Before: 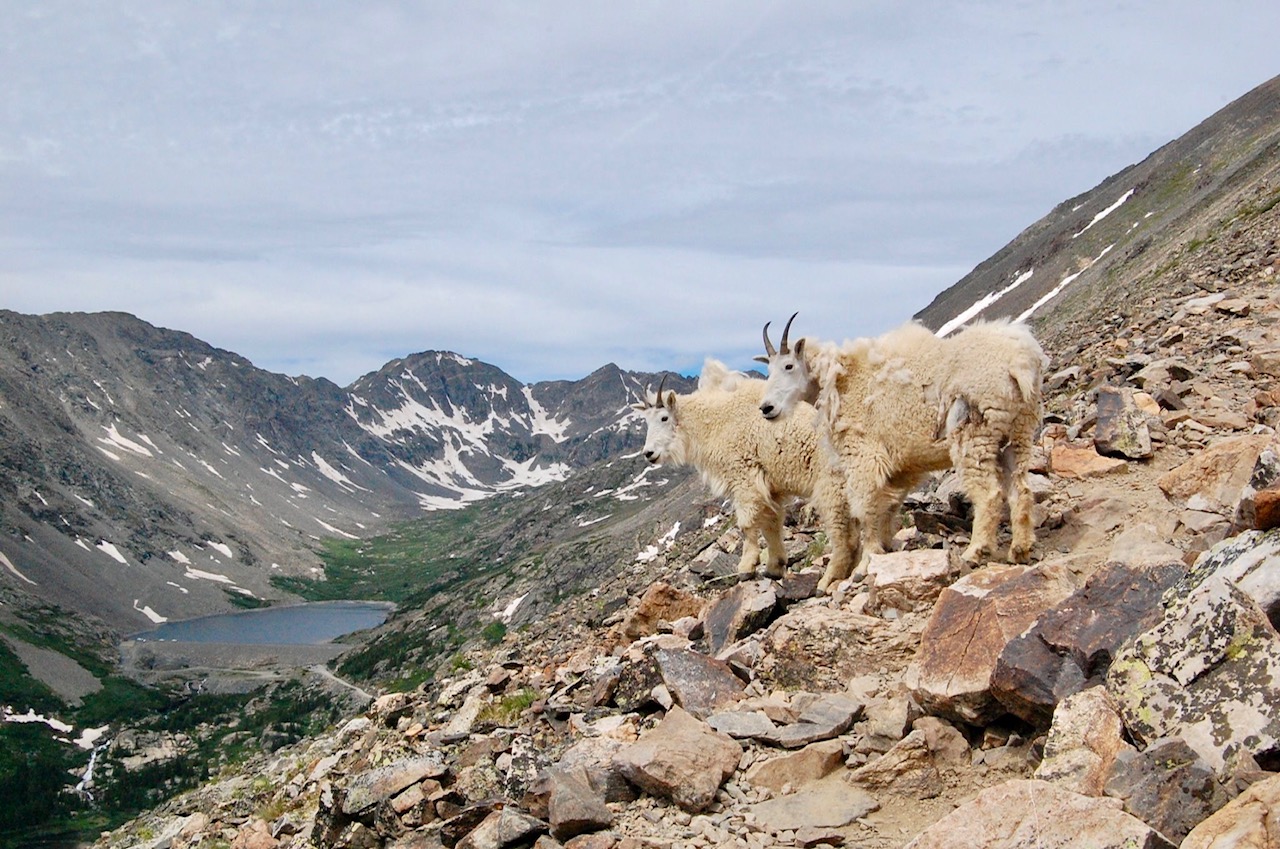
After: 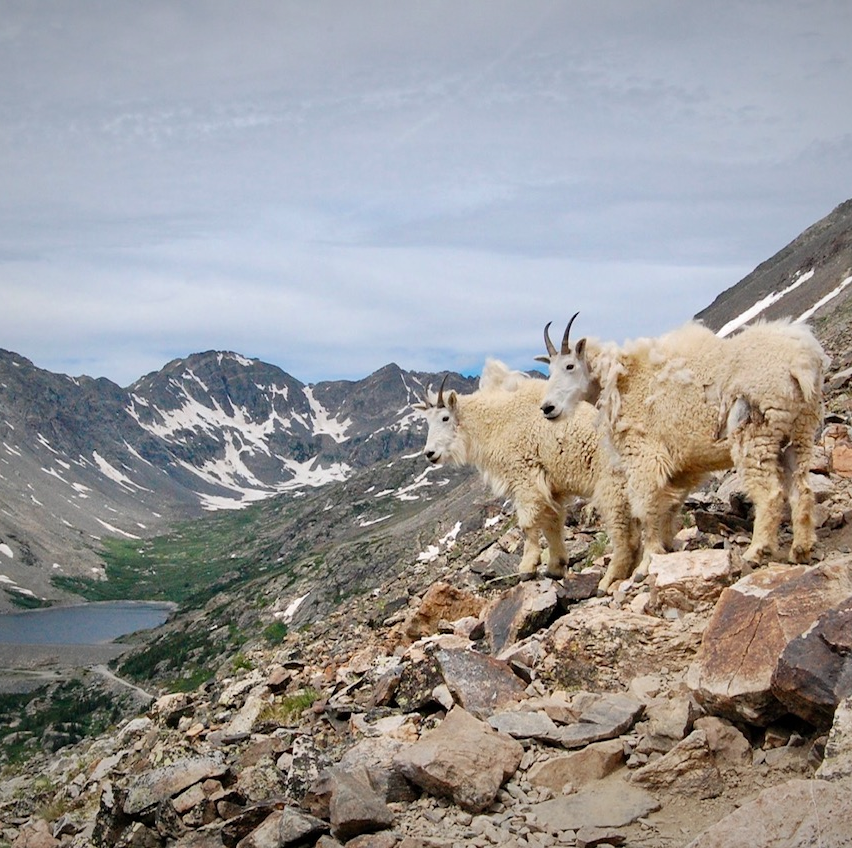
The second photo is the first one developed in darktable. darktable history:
crop: left 17.127%, right 16.248%
vignetting: fall-off radius 100.2%, brightness -0.43, saturation -0.206, width/height ratio 1.34
